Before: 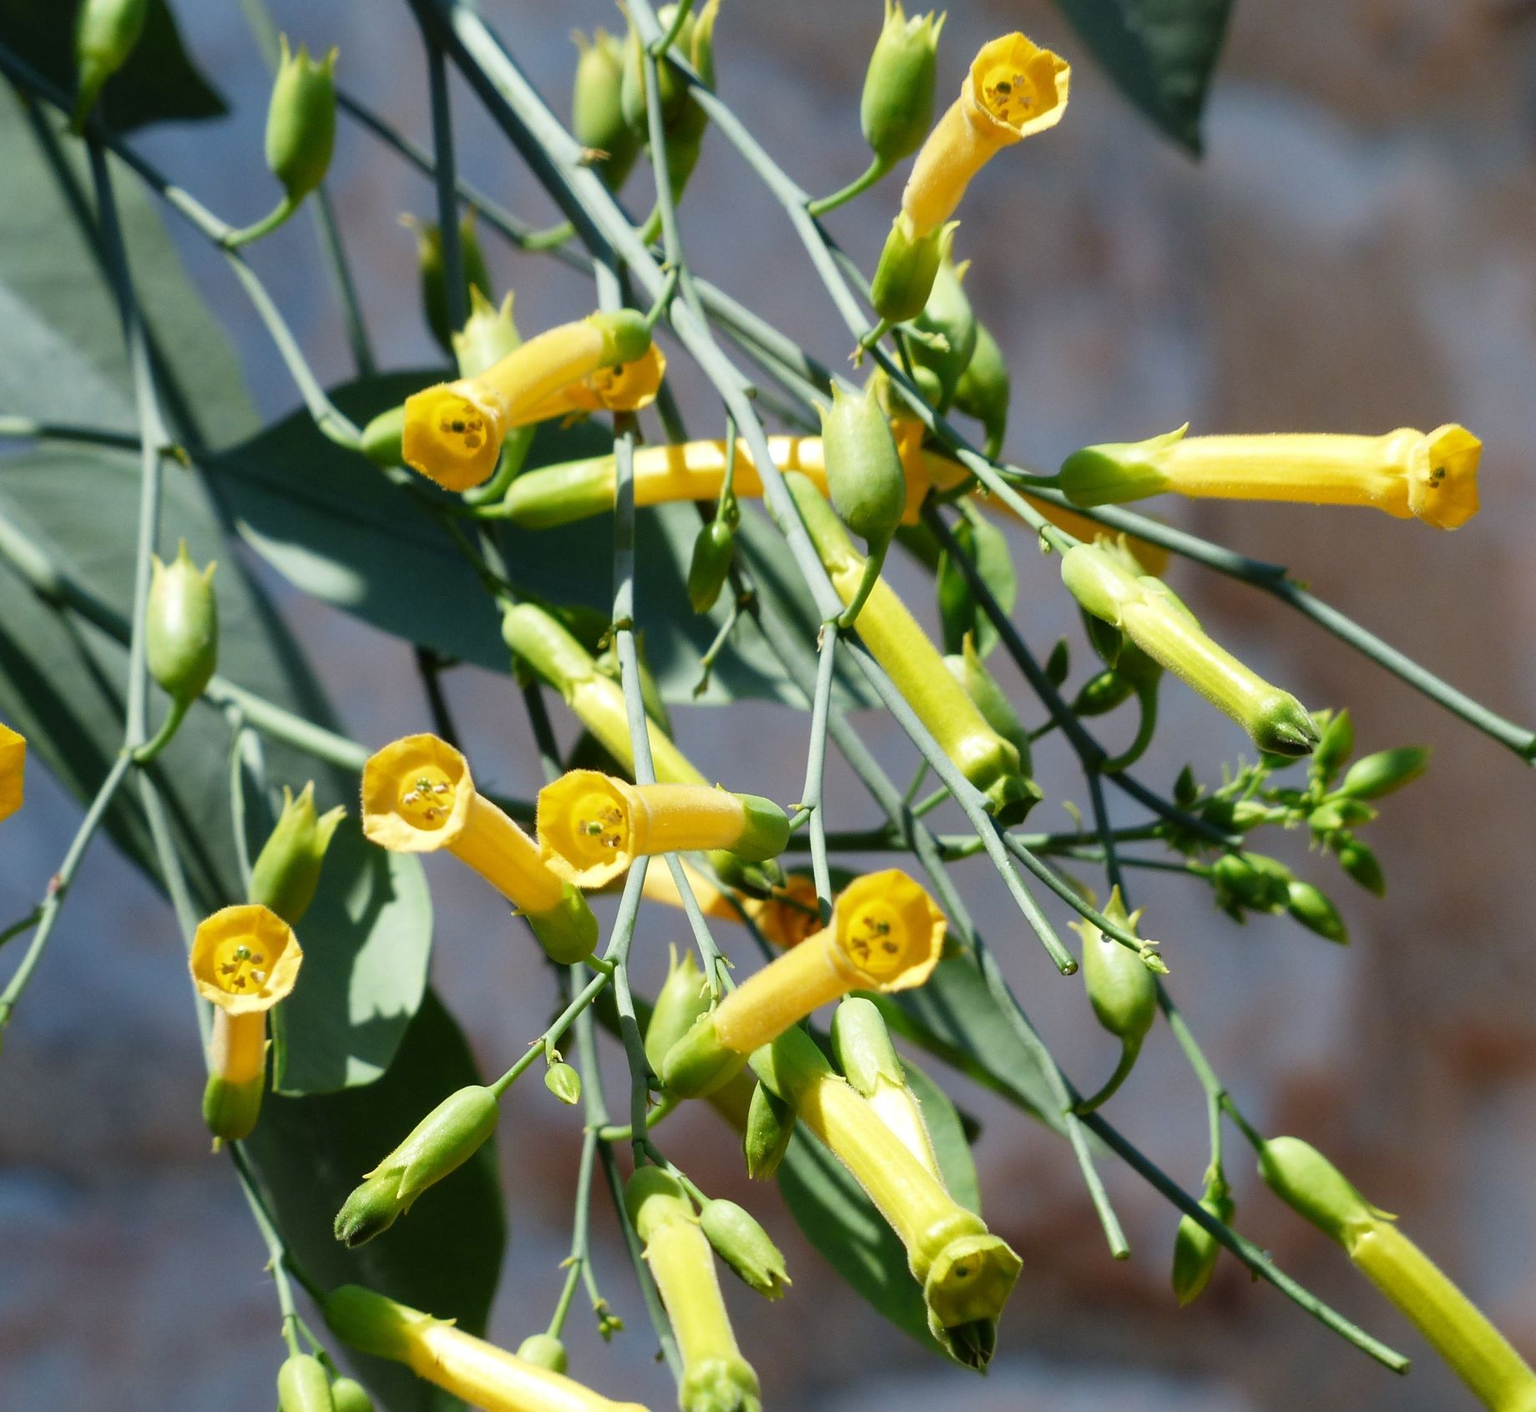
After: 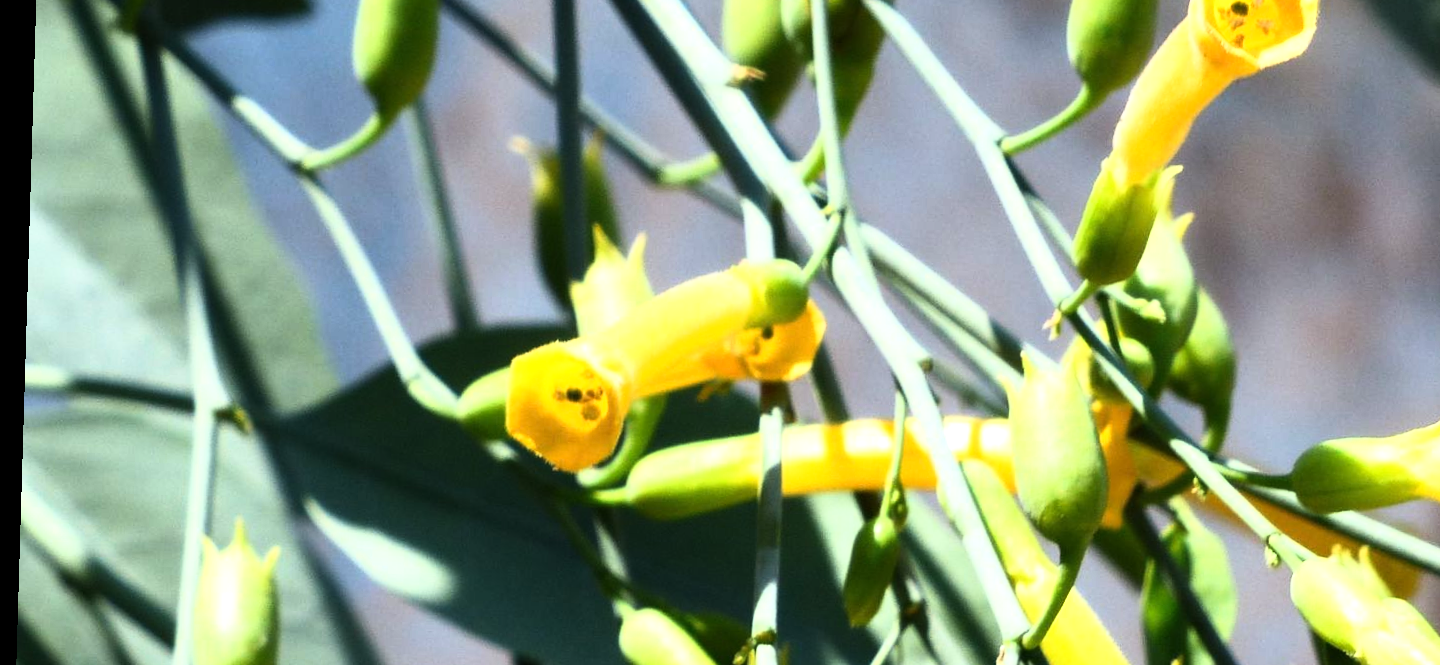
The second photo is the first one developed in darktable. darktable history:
tone equalizer: -8 EV -0.75 EV, -7 EV -0.7 EV, -6 EV -0.6 EV, -5 EV -0.4 EV, -3 EV 0.4 EV, -2 EV 0.6 EV, -1 EV 0.7 EV, +0 EV 0.75 EV, edges refinement/feathering 500, mask exposure compensation -1.57 EV, preserve details no
crop: left 0.579%, top 7.627%, right 23.167%, bottom 54.275%
base curve: curves: ch0 [(0, 0) (0.557, 0.834) (1, 1)]
rotate and perspective: rotation 1.72°, automatic cropping off
